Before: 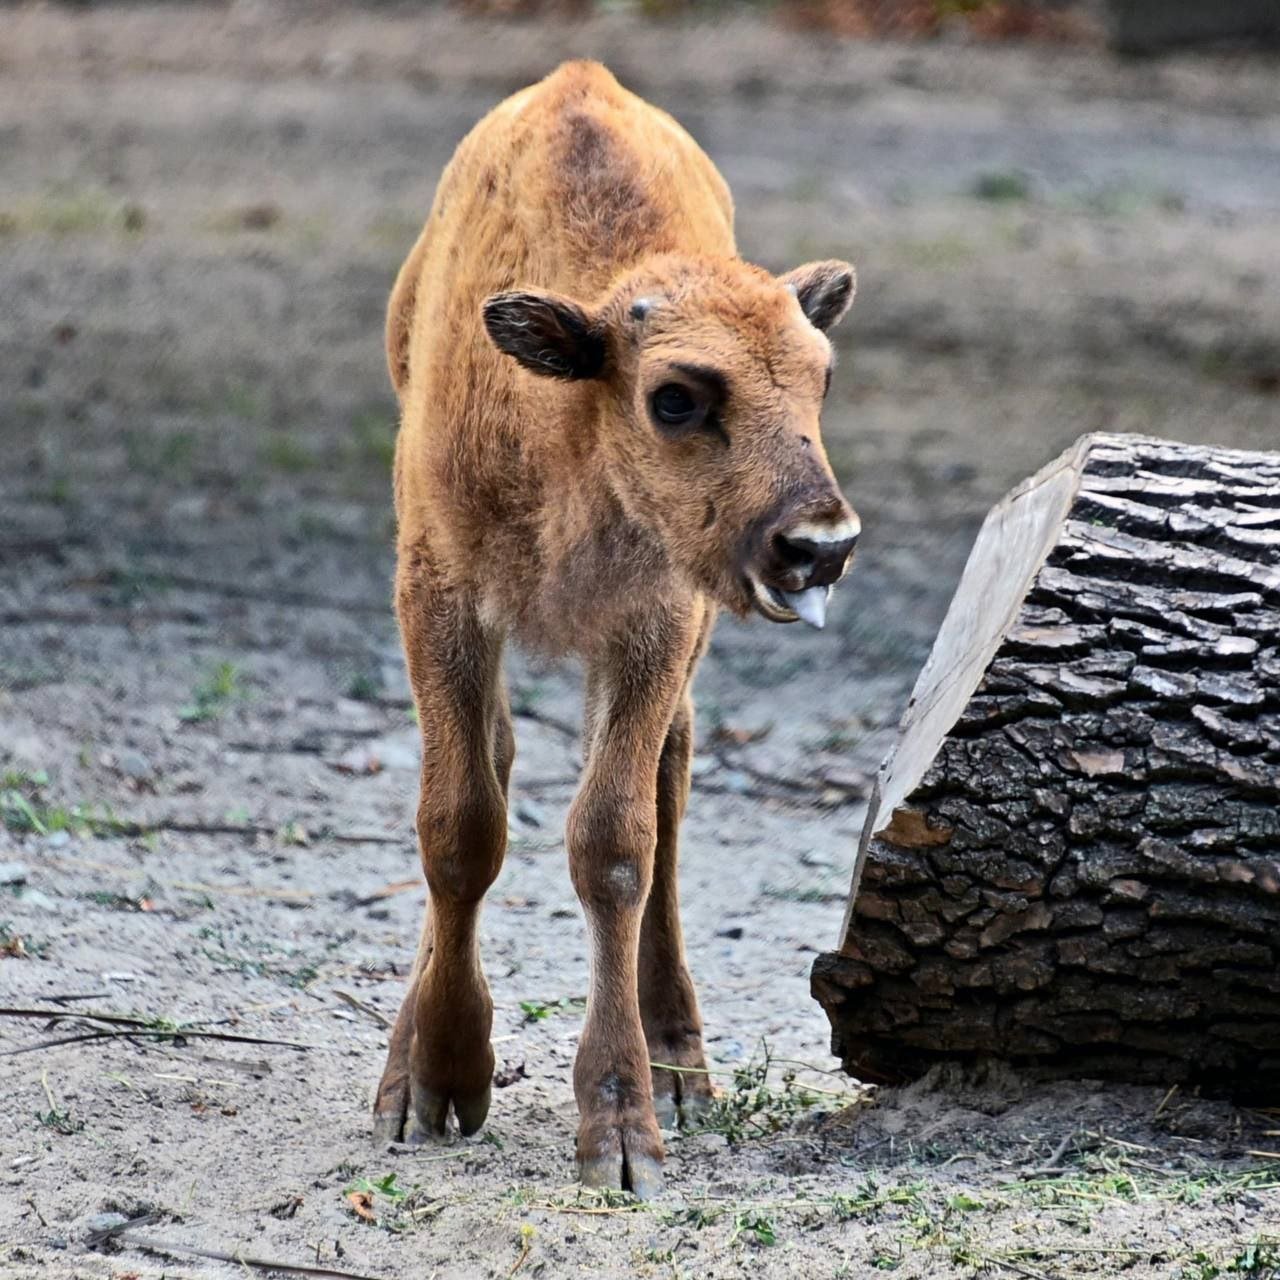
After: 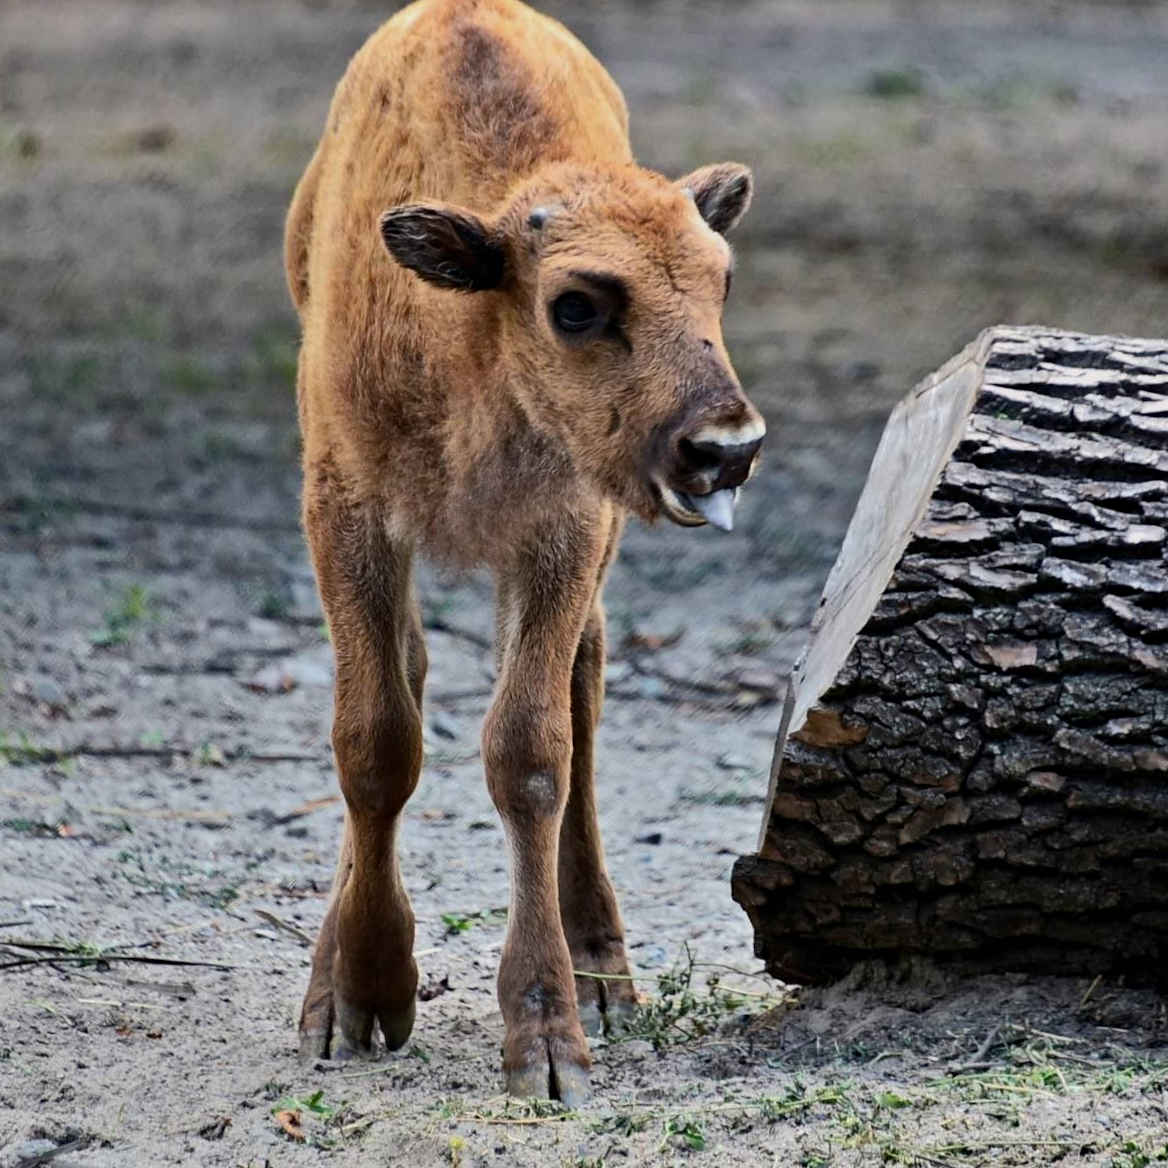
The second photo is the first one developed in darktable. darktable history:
haze removal: strength 0.12, distance 0.25, compatibility mode true, adaptive false
exposure: exposure -0.293 EV, compensate highlight preservation false
crop and rotate: angle 1.96°, left 5.673%, top 5.673%
